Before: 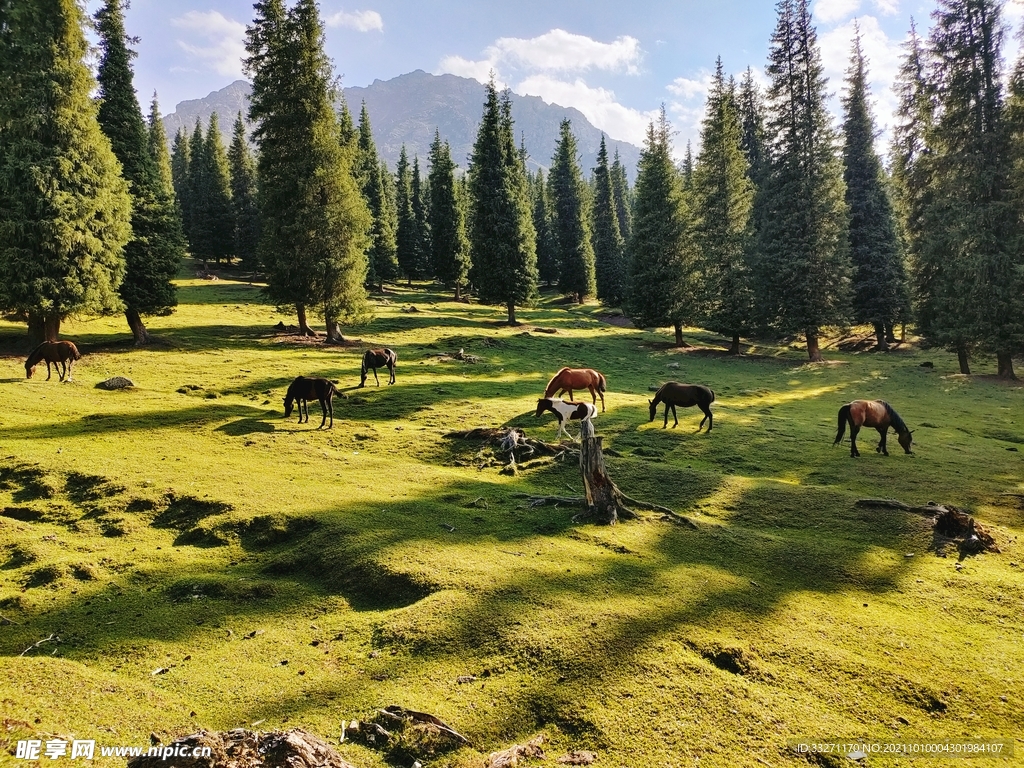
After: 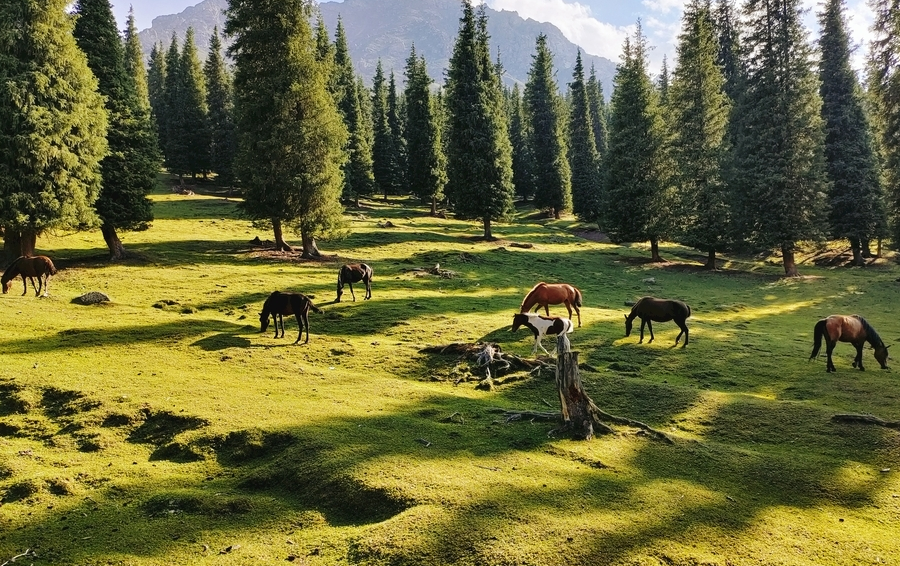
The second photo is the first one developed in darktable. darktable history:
crop and rotate: left 2.417%, top 11.08%, right 9.616%, bottom 15.221%
